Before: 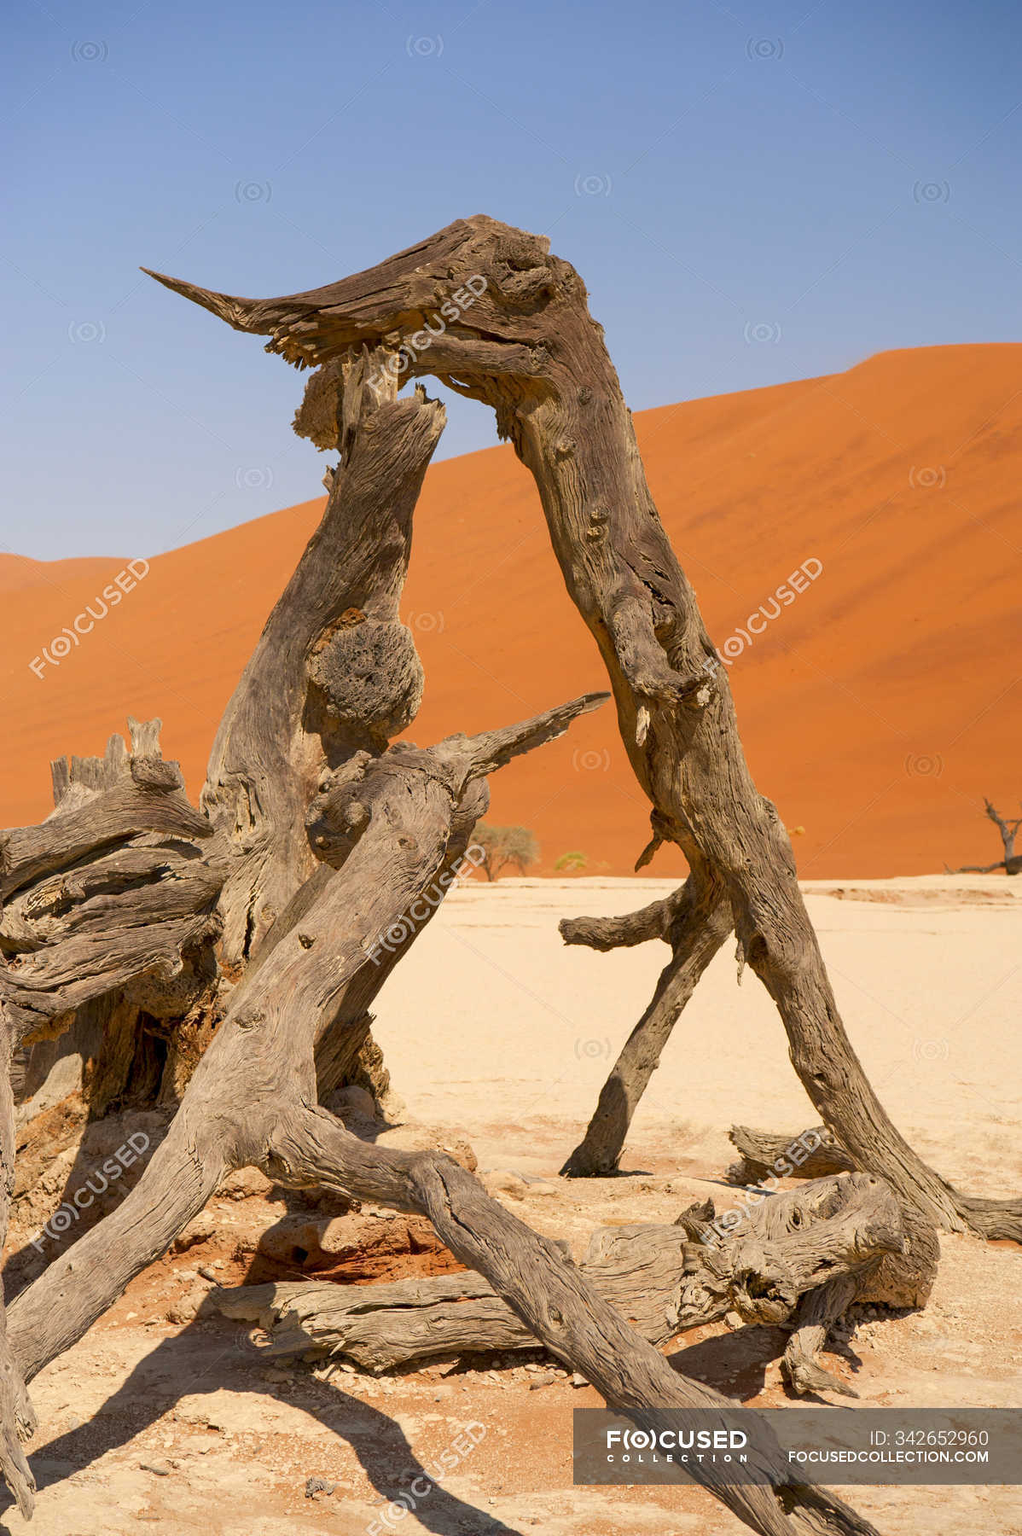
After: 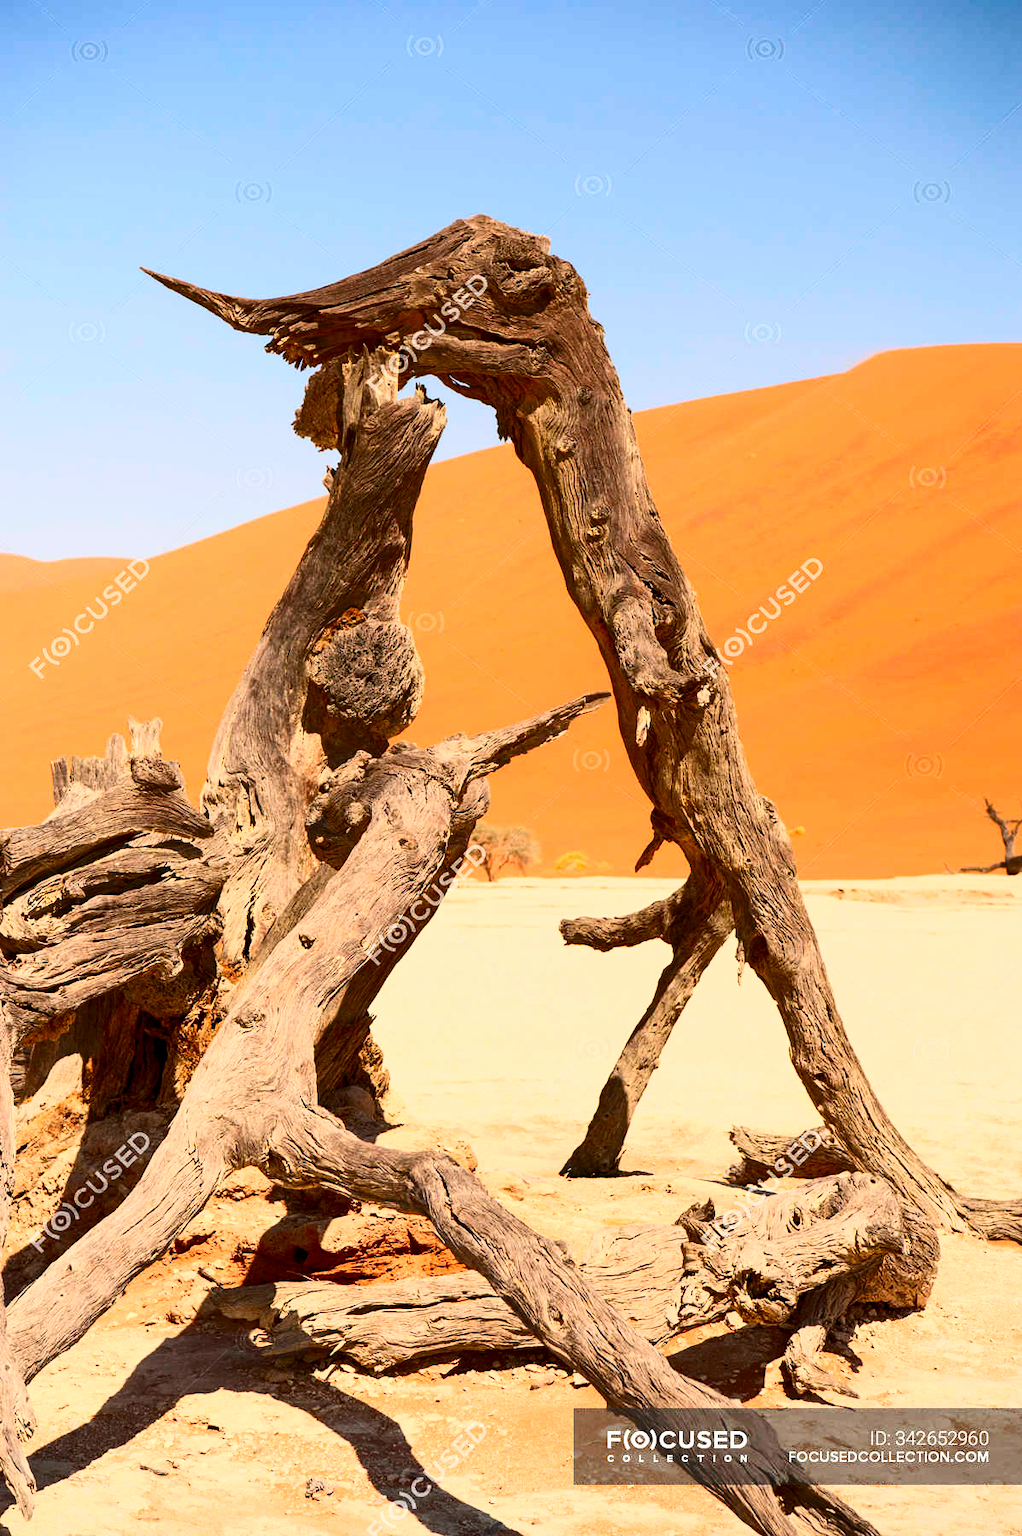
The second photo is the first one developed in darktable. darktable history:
tone equalizer: -8 EV 0.093 EV
contrast brightness saturation: contrast 0.408, brightness 0.103, saturation 0.208
